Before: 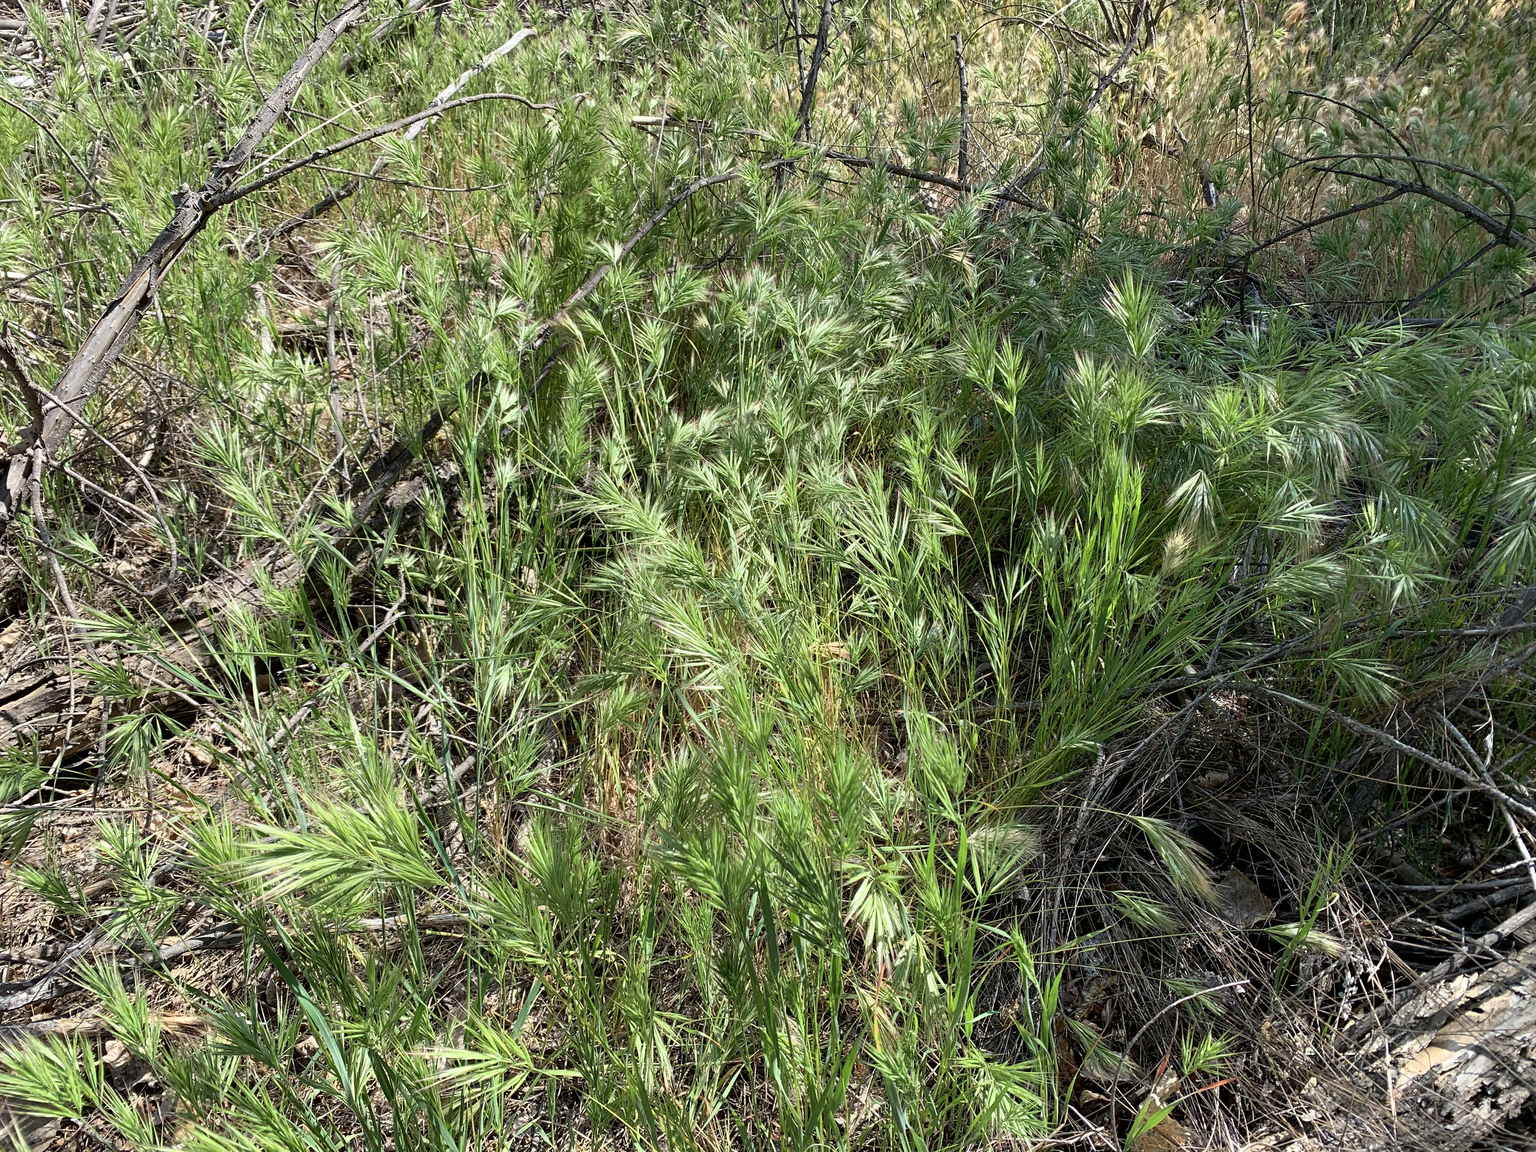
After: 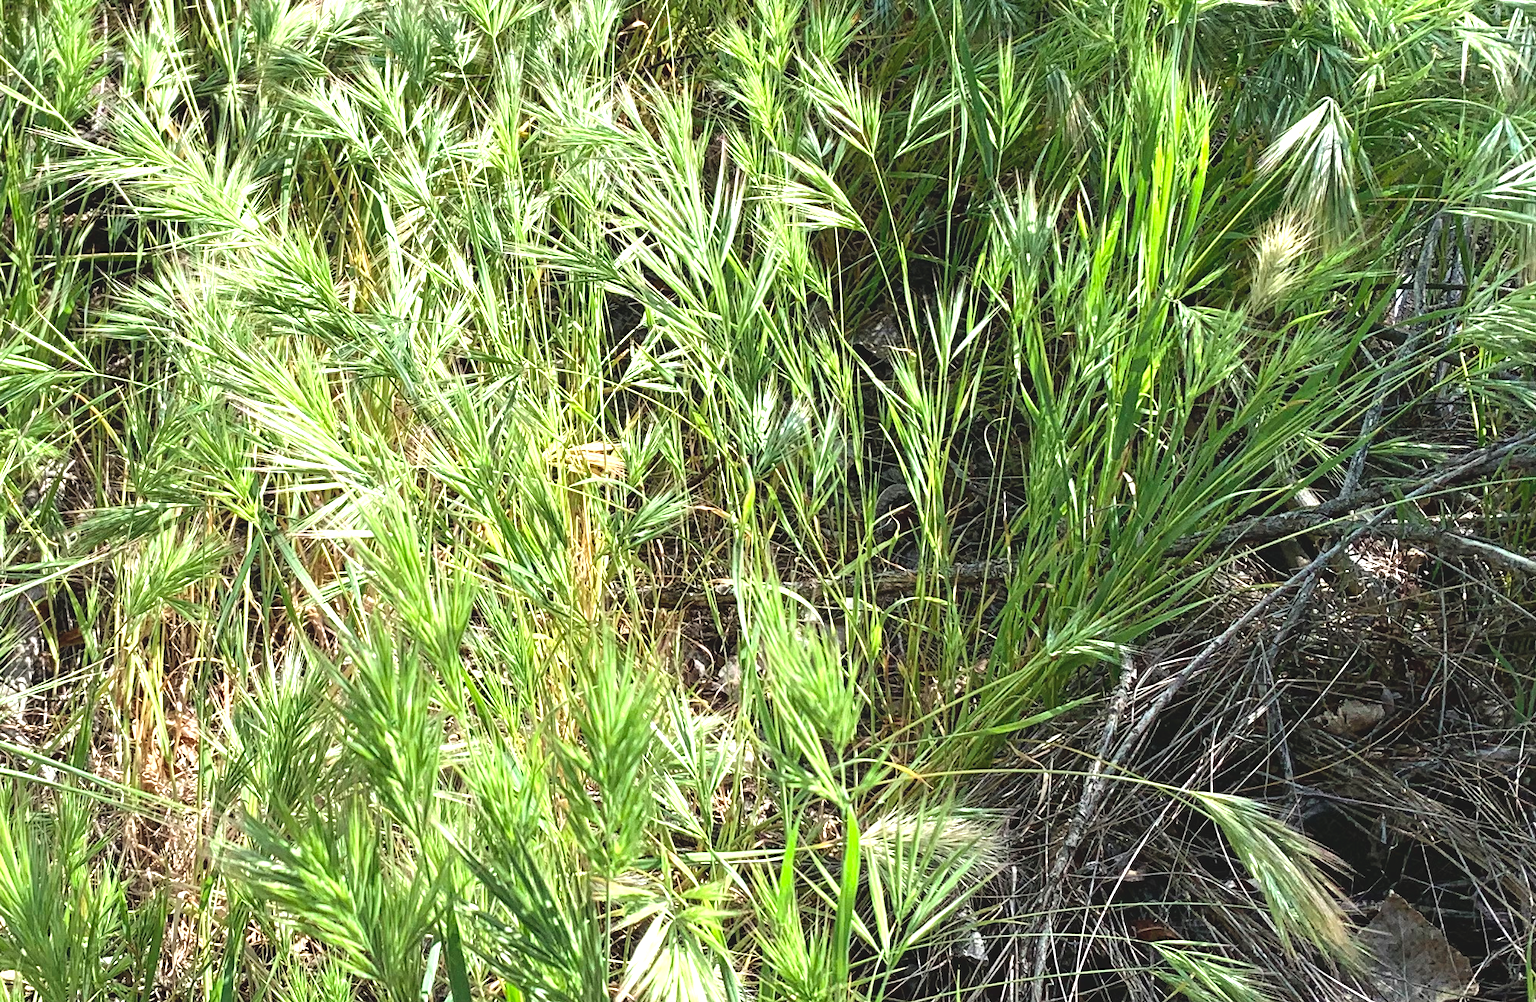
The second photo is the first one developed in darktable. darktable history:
crop: left 35.044%, top 36.596%, right 15.052%, bottom 19.98%
exposure: black level correction -0.005, exposure 1.002 EV, compensate highlight preservation false
